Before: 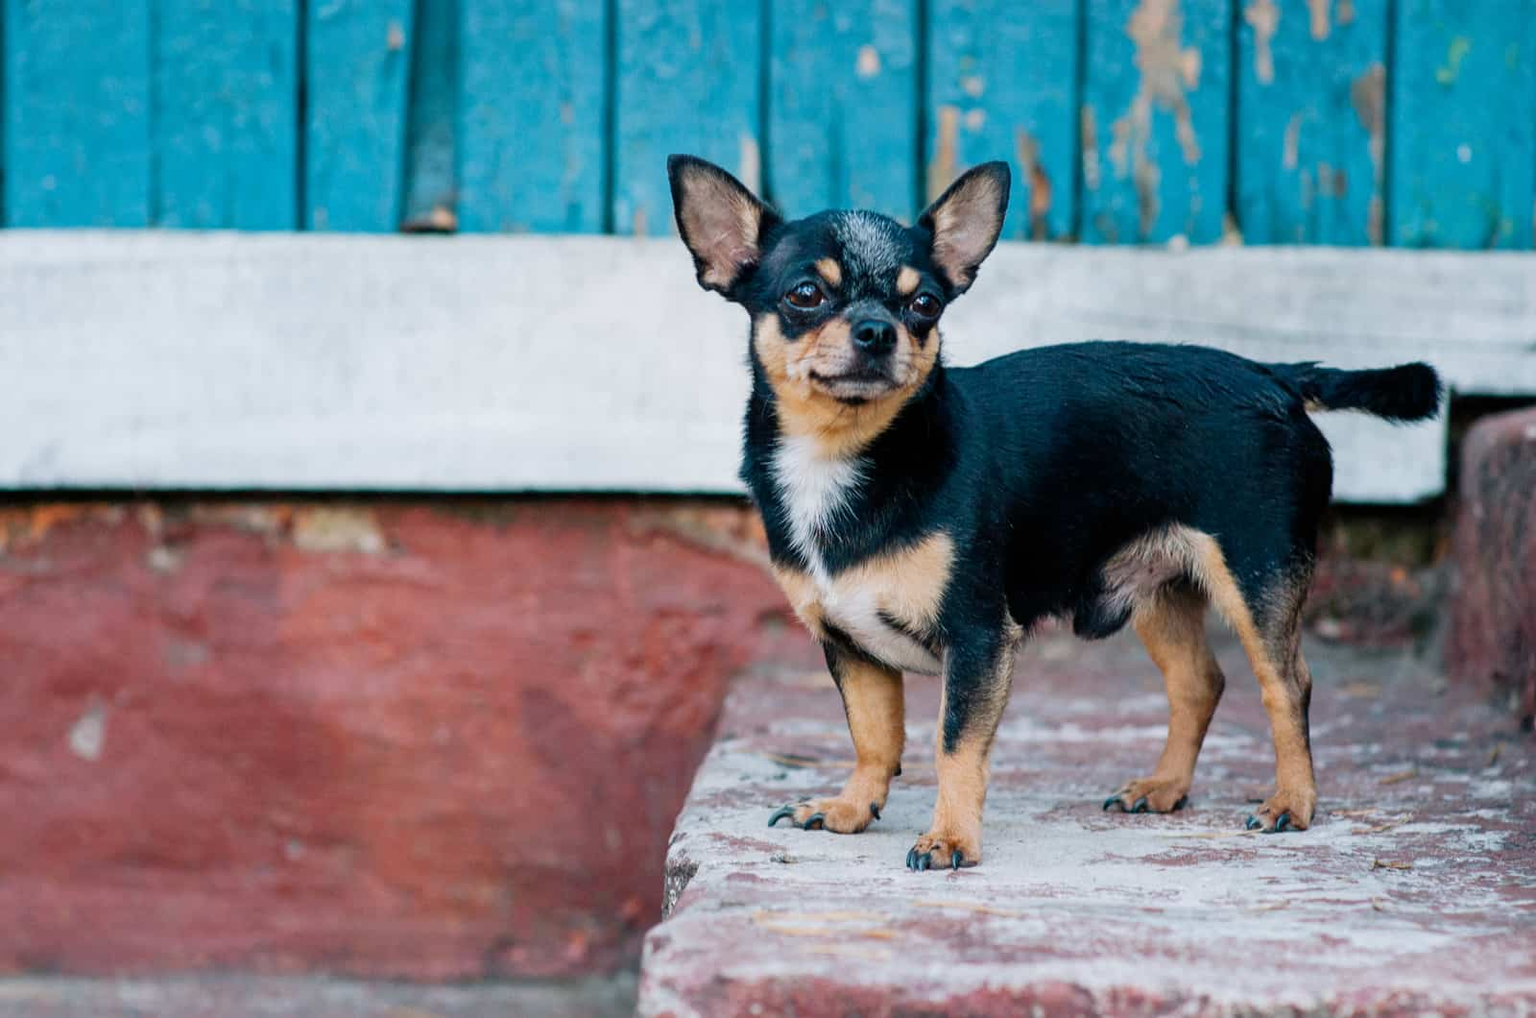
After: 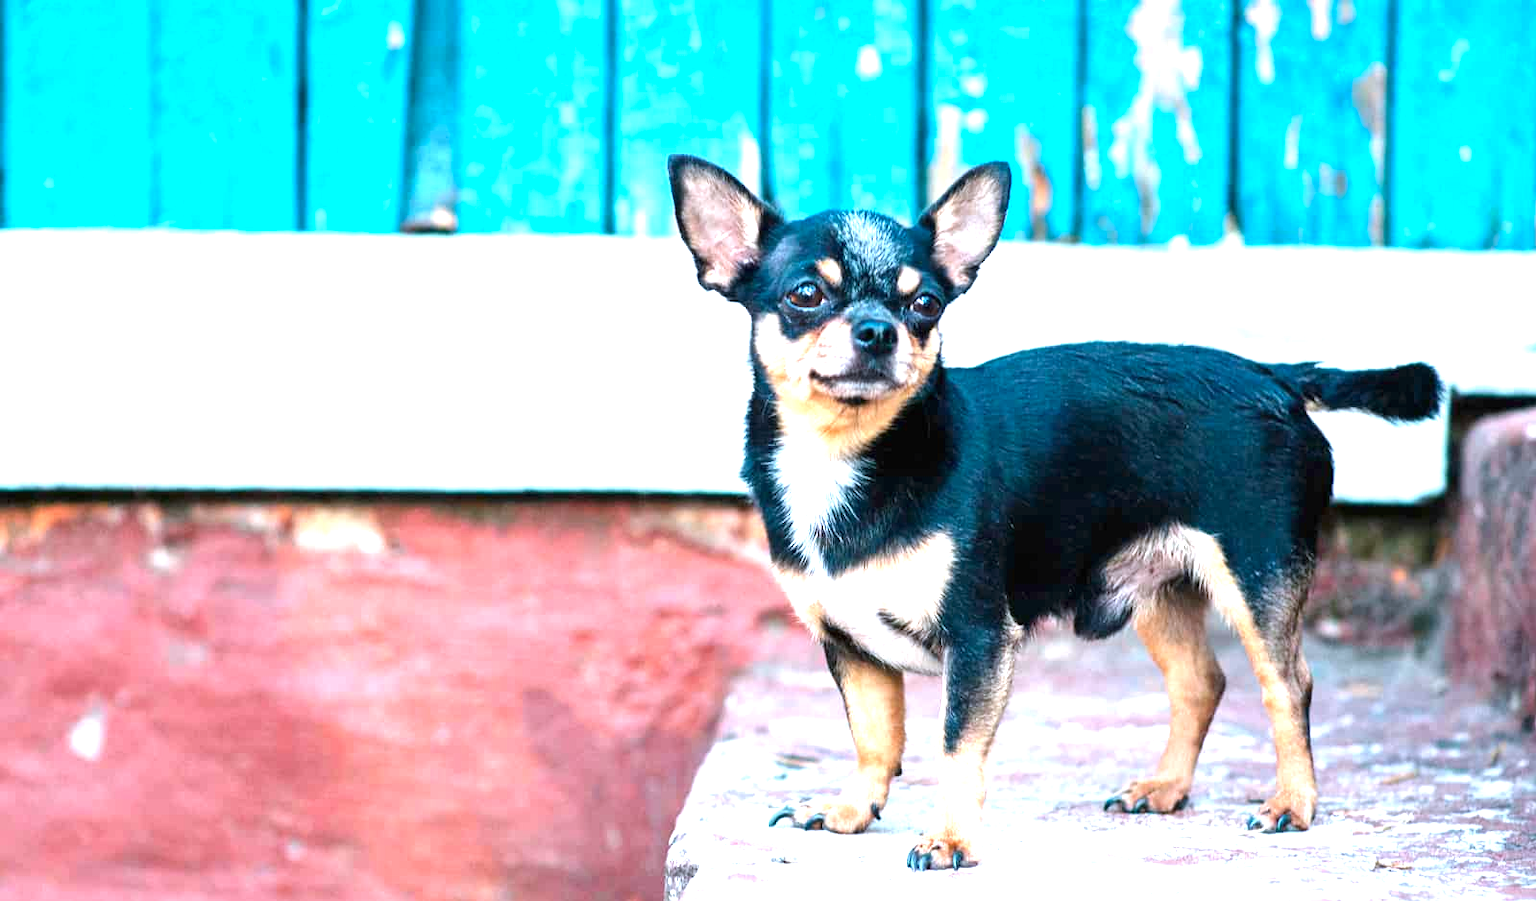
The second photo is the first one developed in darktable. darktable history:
exposure: black level correction 0, exposure 1.679 EV, compensate exposure bias true, compensate highlight preservation false
color correction: highlights a* -0.767, highlights b* -9.64
crop and rotate: top 0%, bottom 11.504%
